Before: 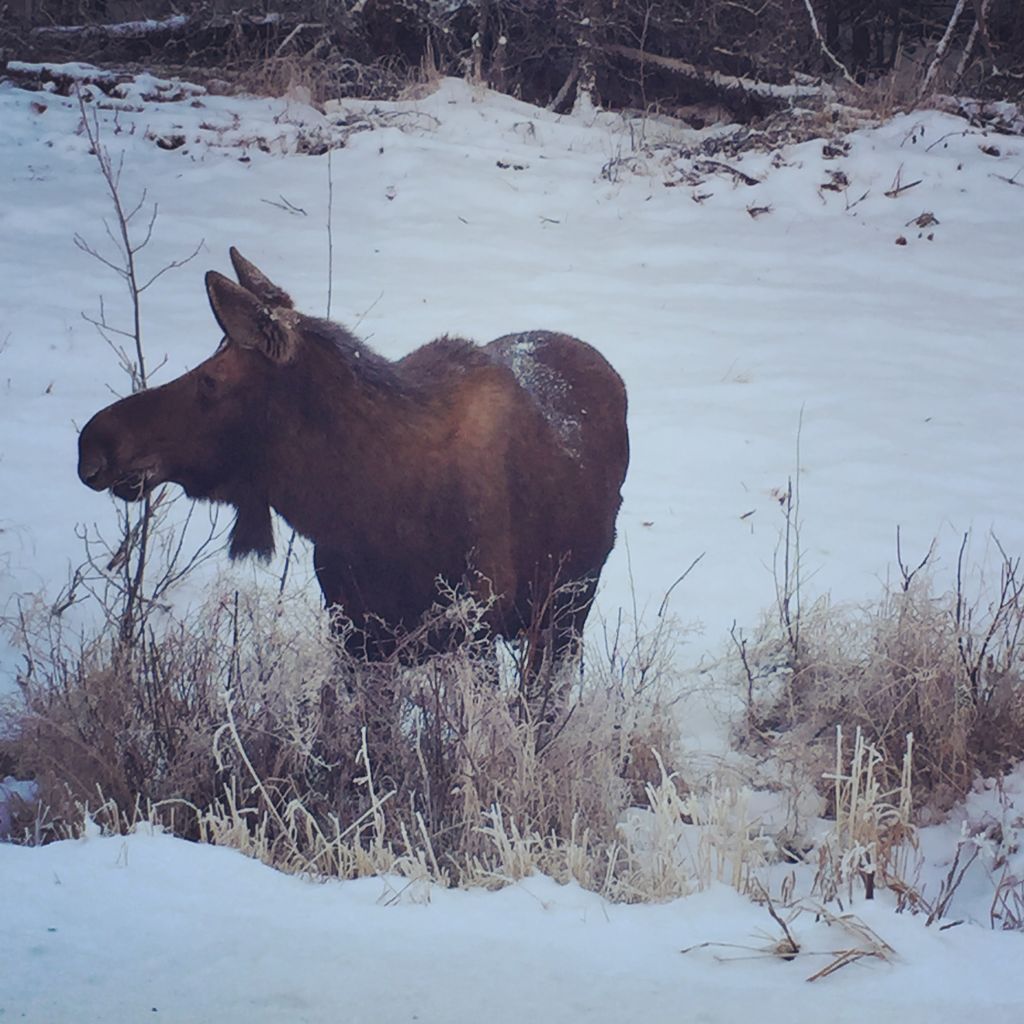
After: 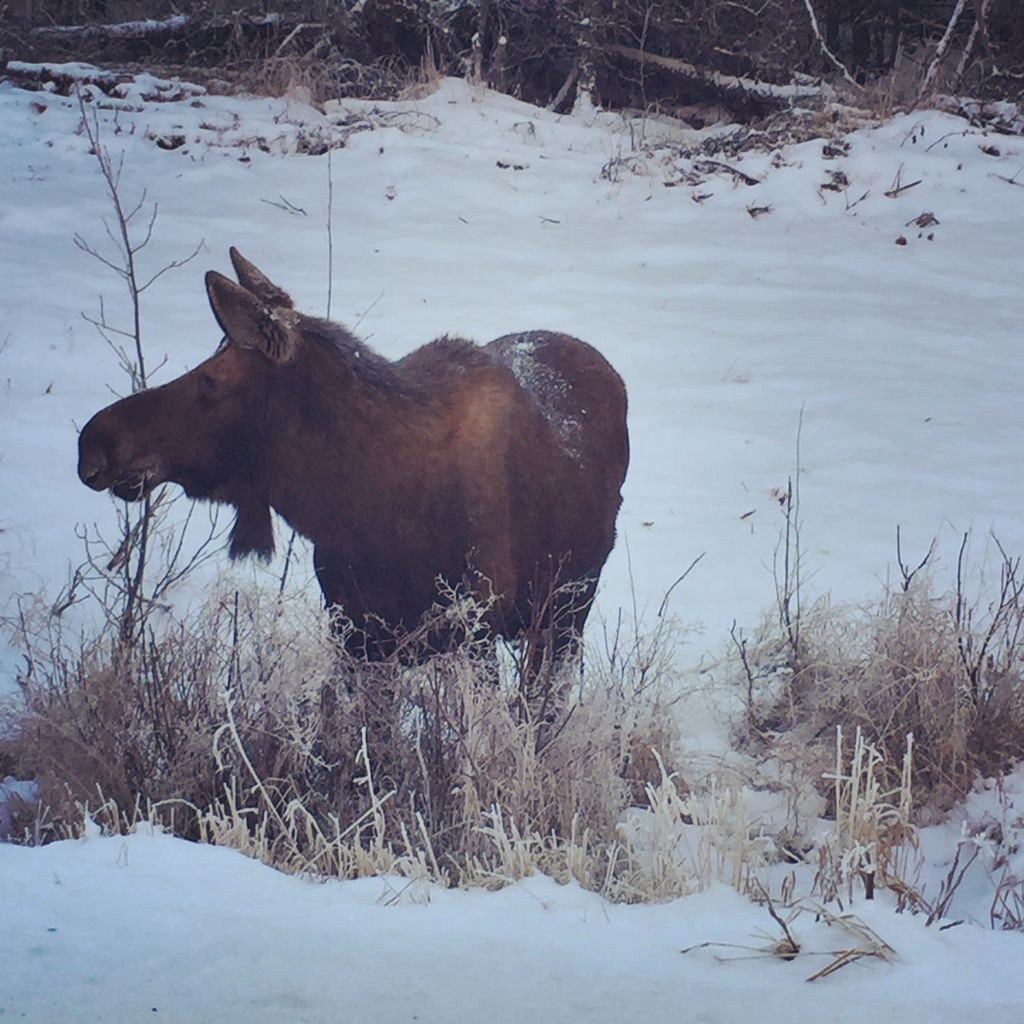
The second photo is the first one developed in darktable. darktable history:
shadows and highlights: shadows 12, white point adjustment 1.2, soften with gaussian
